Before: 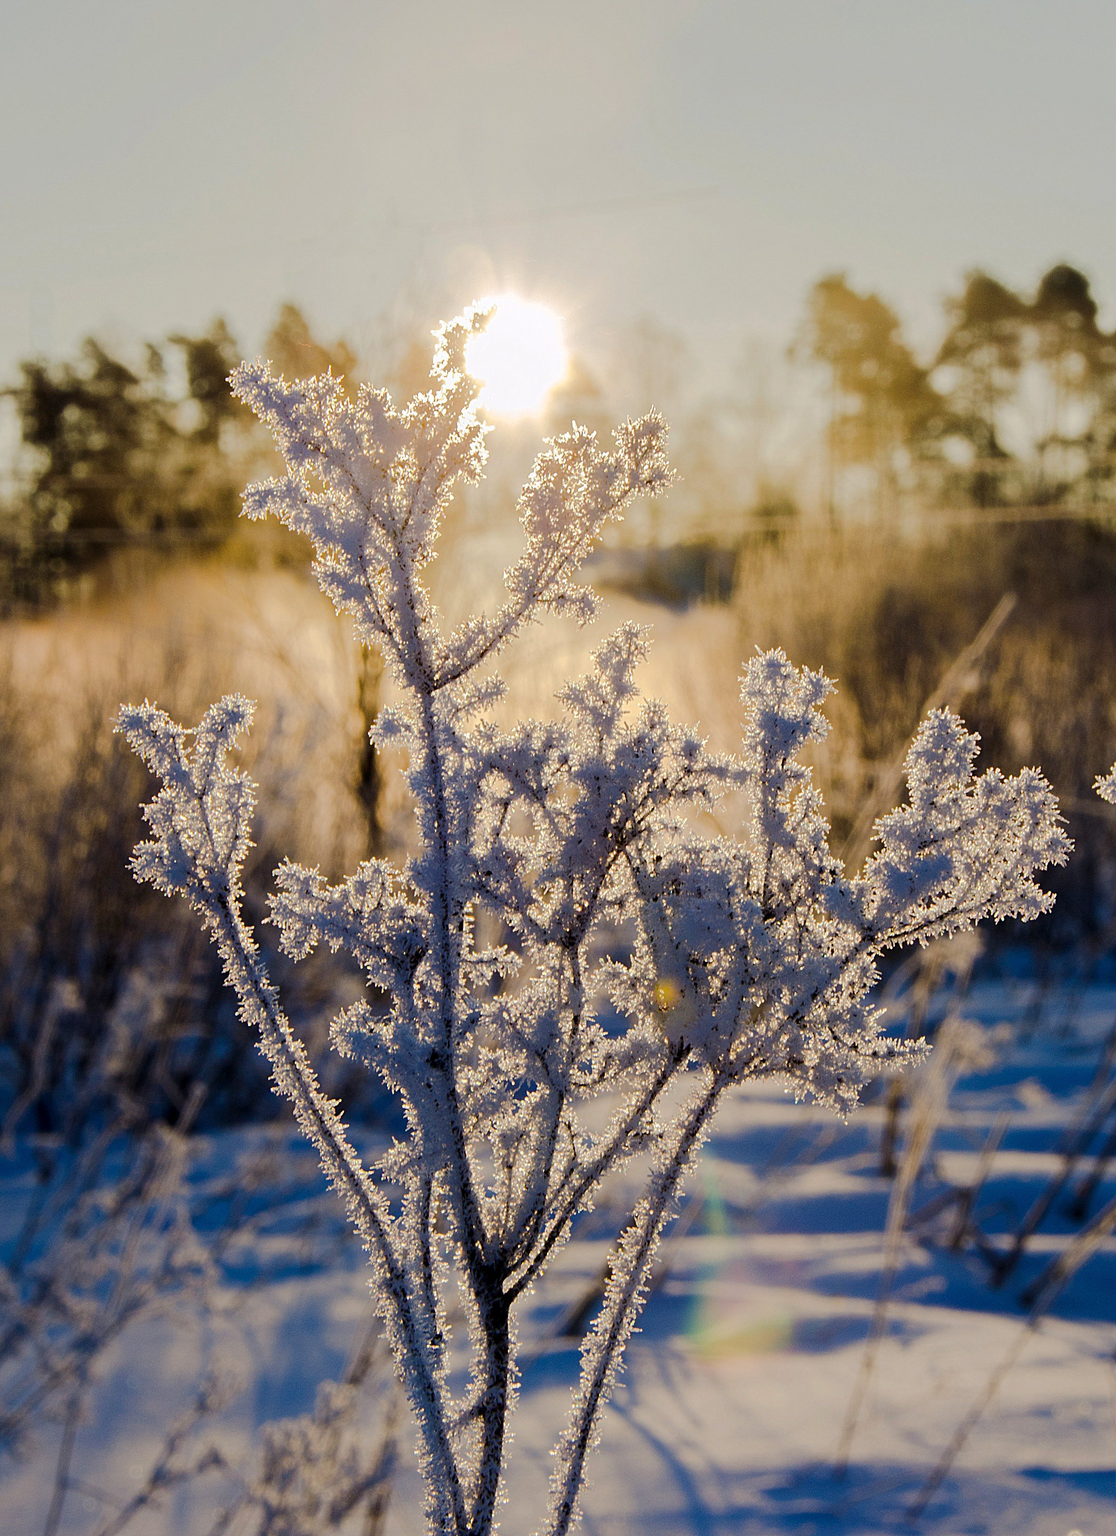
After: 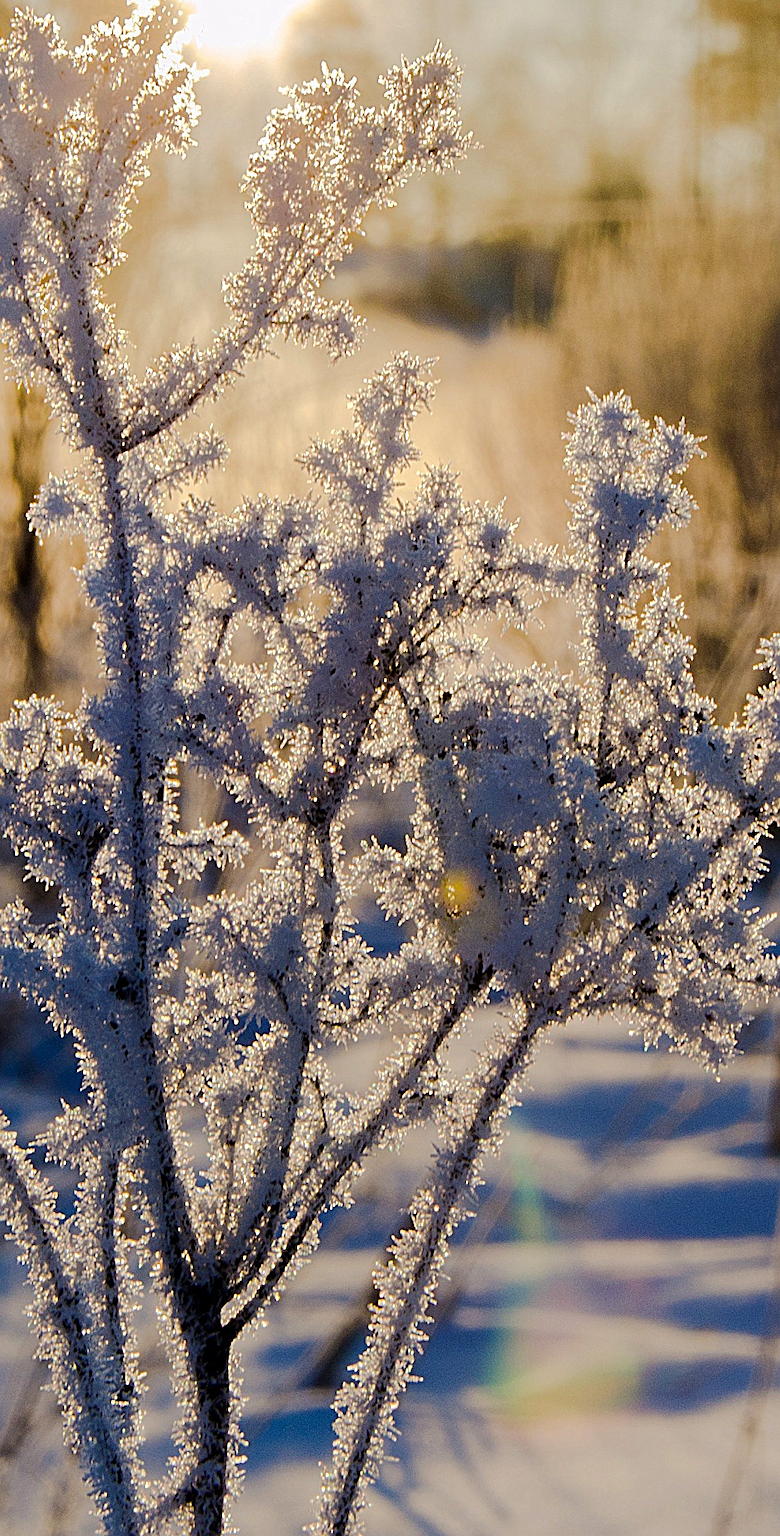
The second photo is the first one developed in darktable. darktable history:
sharpen: on, module defaults
crop: left 31.398%, top 24.605%, right 20.297%, bottom 6.336%
